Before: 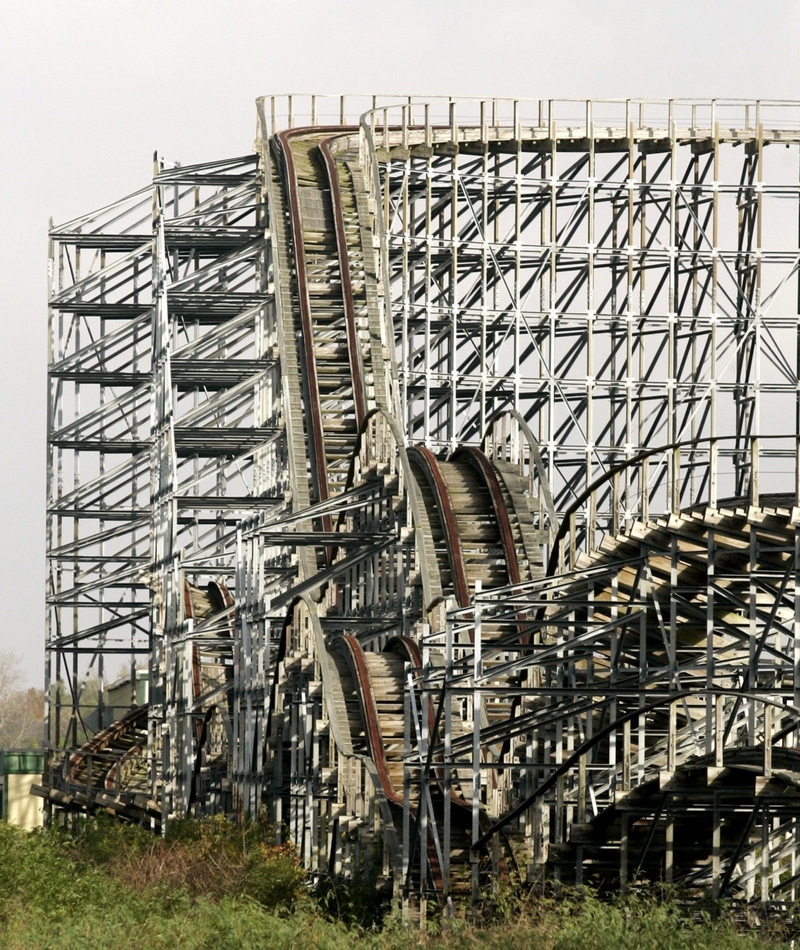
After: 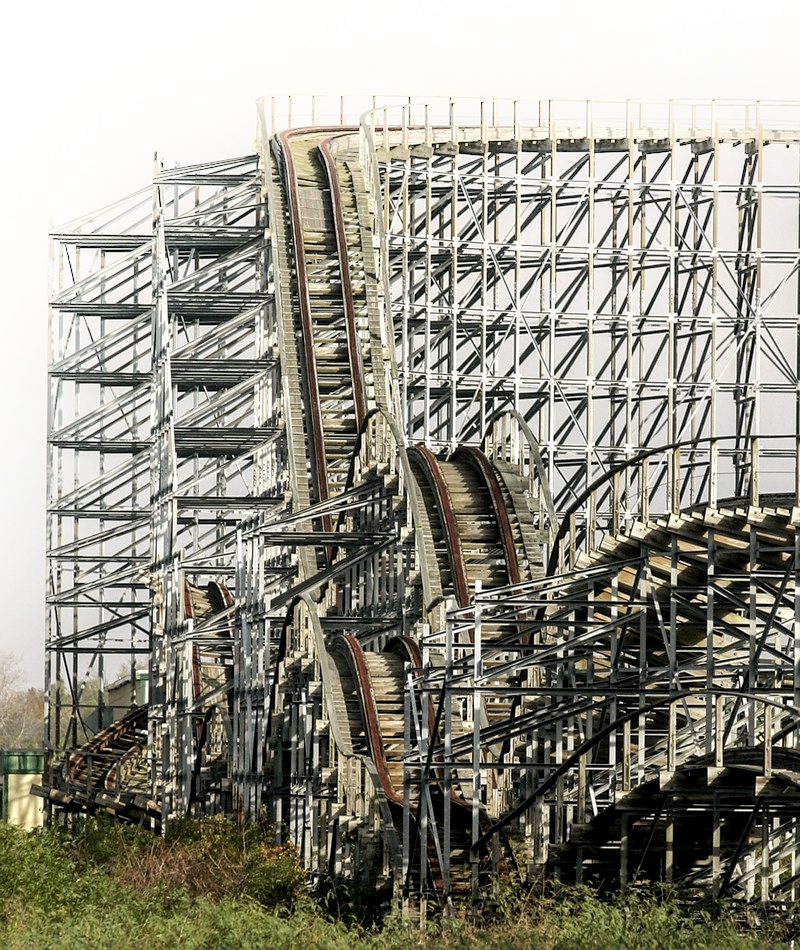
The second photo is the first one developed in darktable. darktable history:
sharpen: radius 0.973, amount 0.606
local contrast: detail 130%
shadows and highlights: shadows -21.06, highlights 98.17, shadows color adjustment 97.67%, soften with gaussian
